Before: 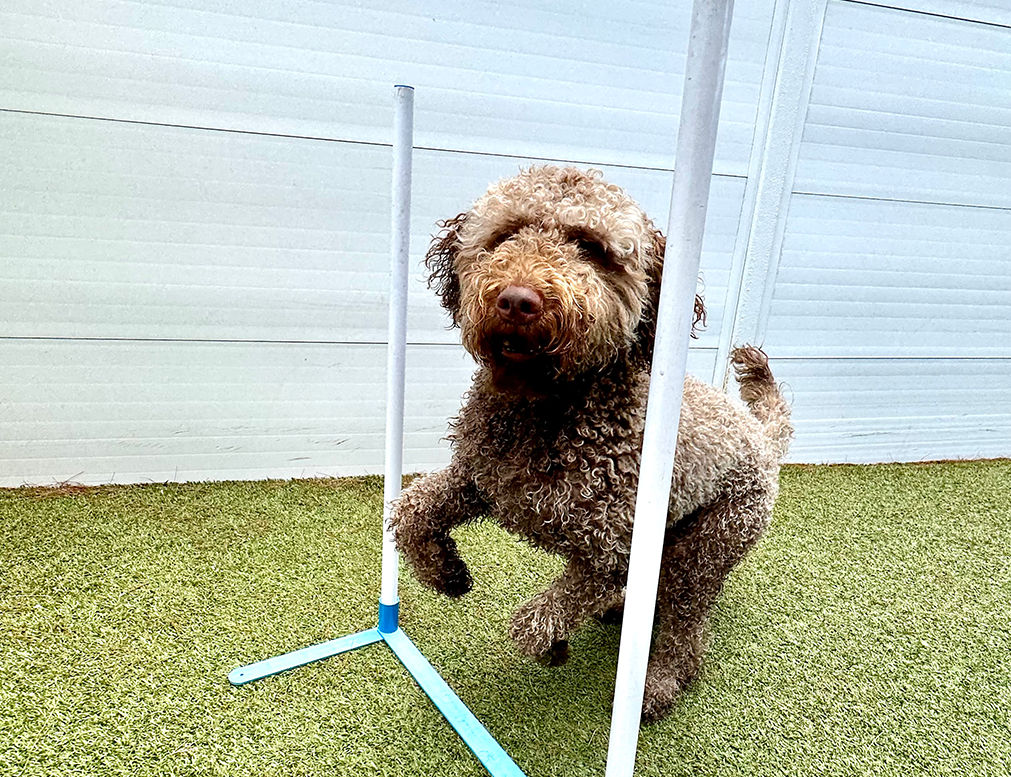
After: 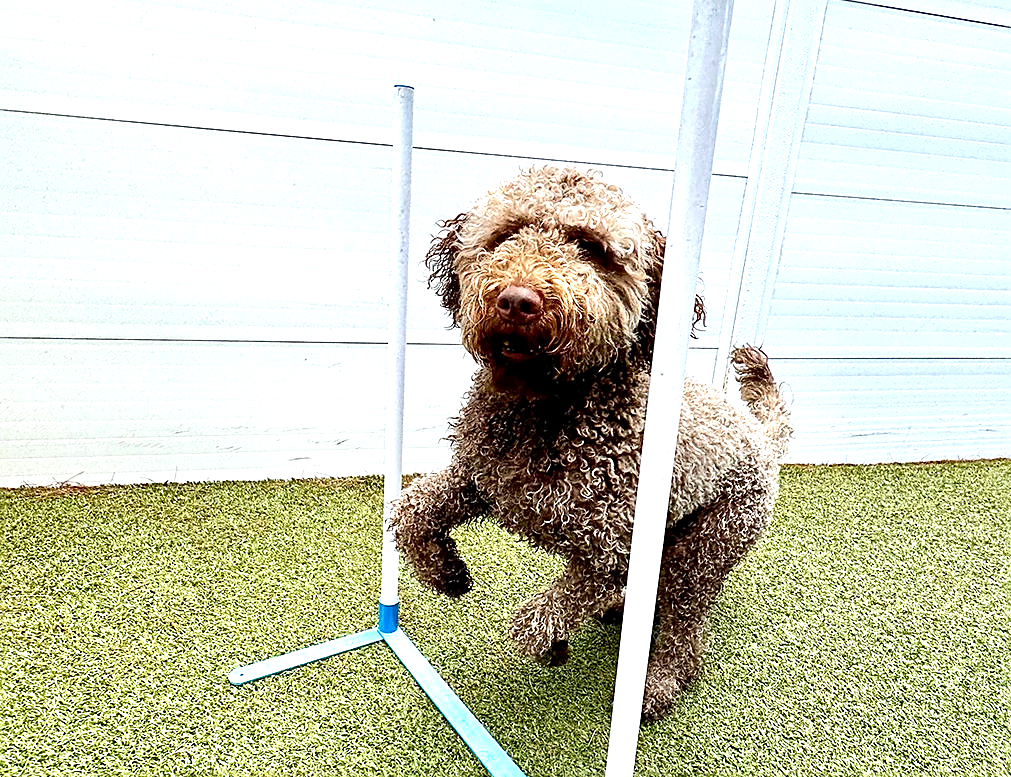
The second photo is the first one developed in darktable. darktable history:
contrast brightness saturation: contrast 0.08, saturation 0.02
tone equalizer: on, module defaults
exposure: black level correction 0.001, exposure 0.5 EV, compensate exposure bias true, compensate highlight preservation false
sharpen: on, module defaults
